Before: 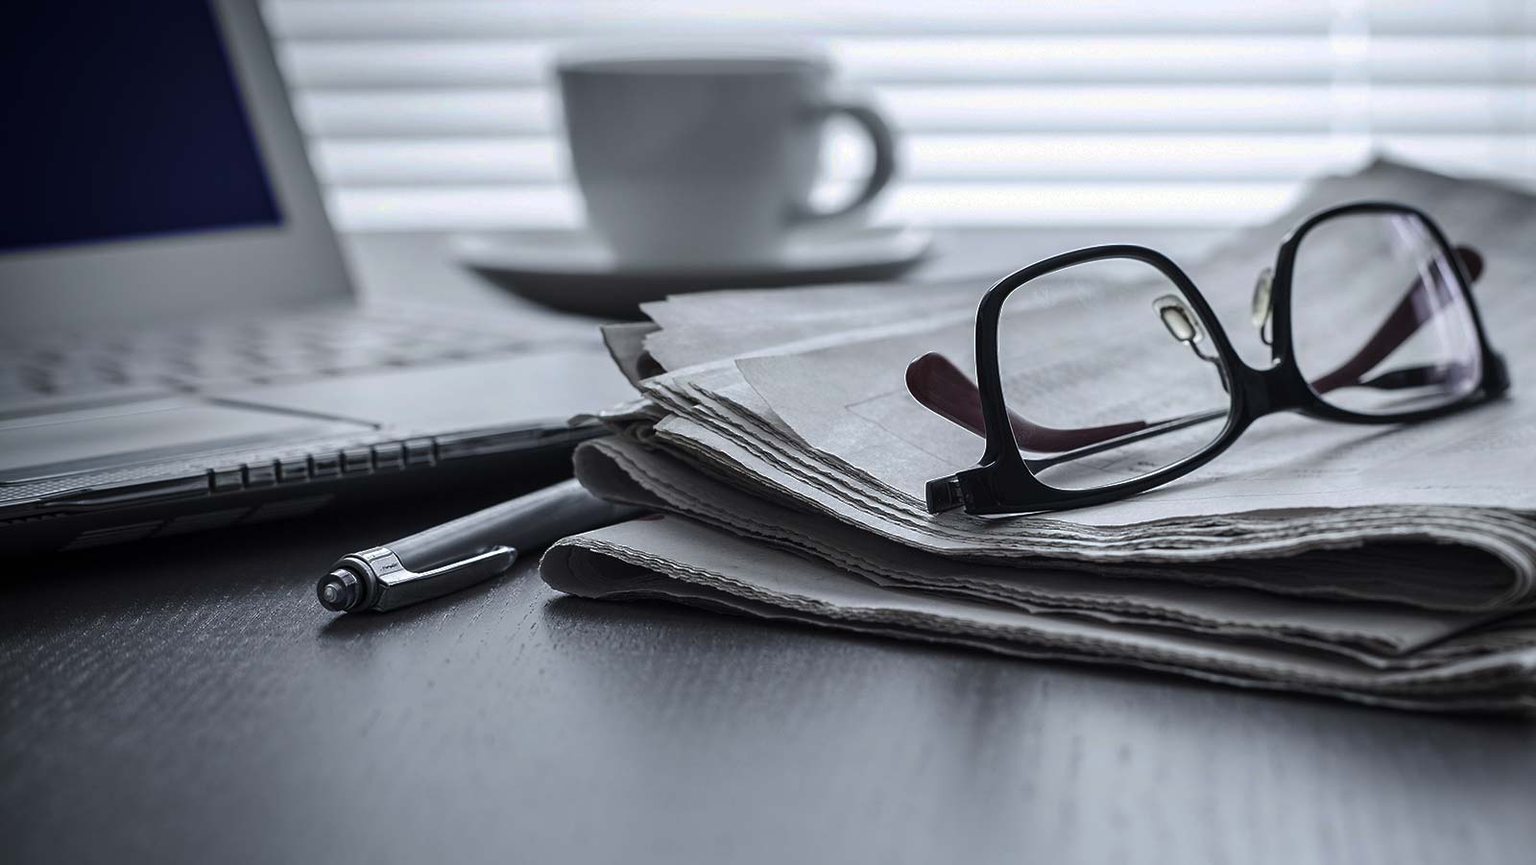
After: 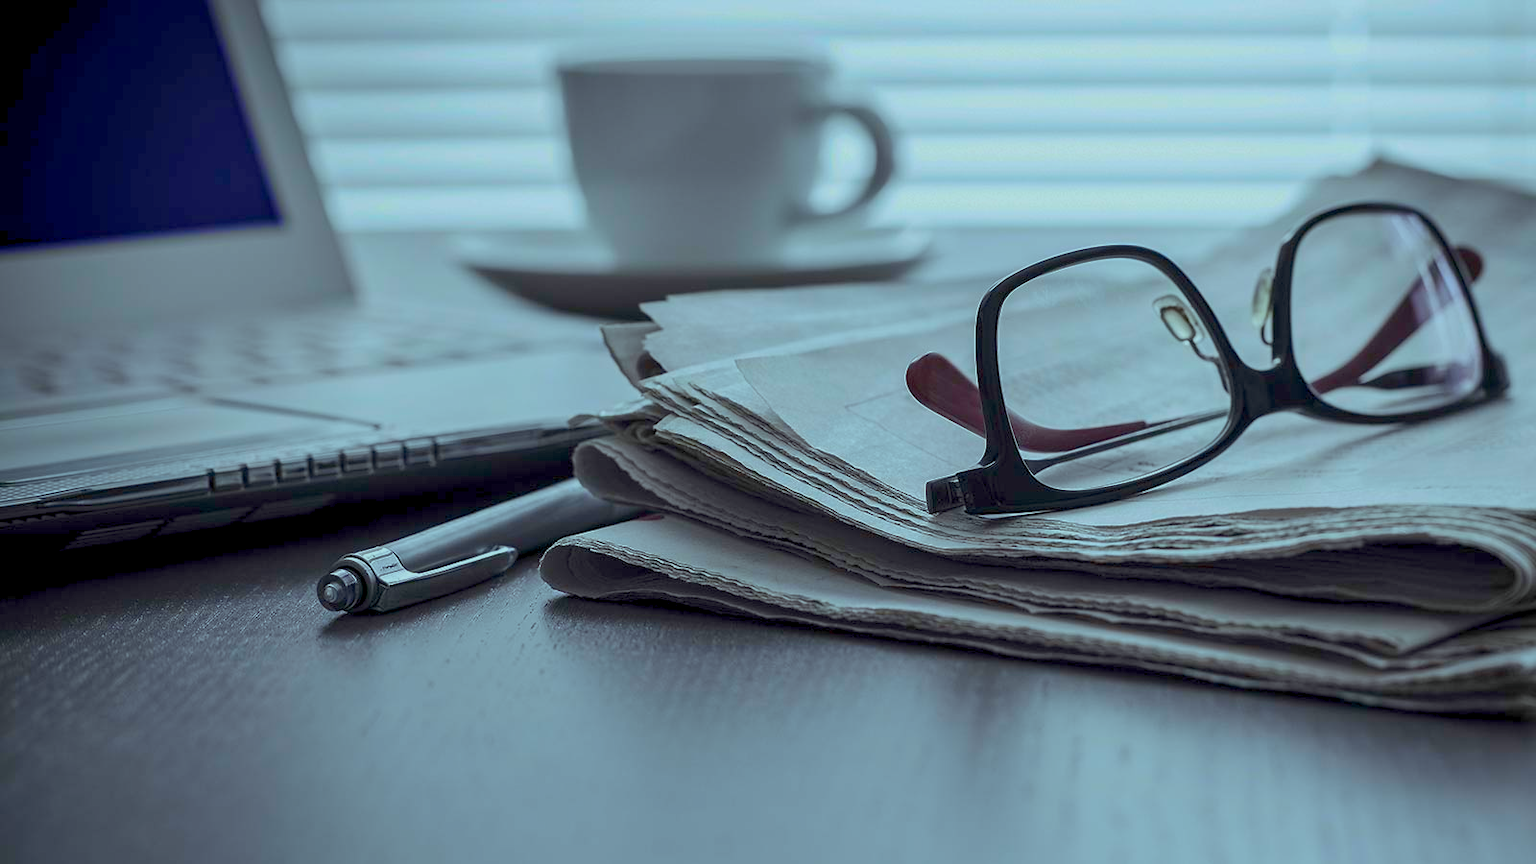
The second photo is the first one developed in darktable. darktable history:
color balance rgb: highlights gain › luminance 15.282%, highlights gain › chroma 3.911%, highlights gain › hue 209.01°, global offset › luminance -0.289%, global offset › hue 260.14°, perceptual saturation grading › global saturation 25.79%, contrast -29.717%
